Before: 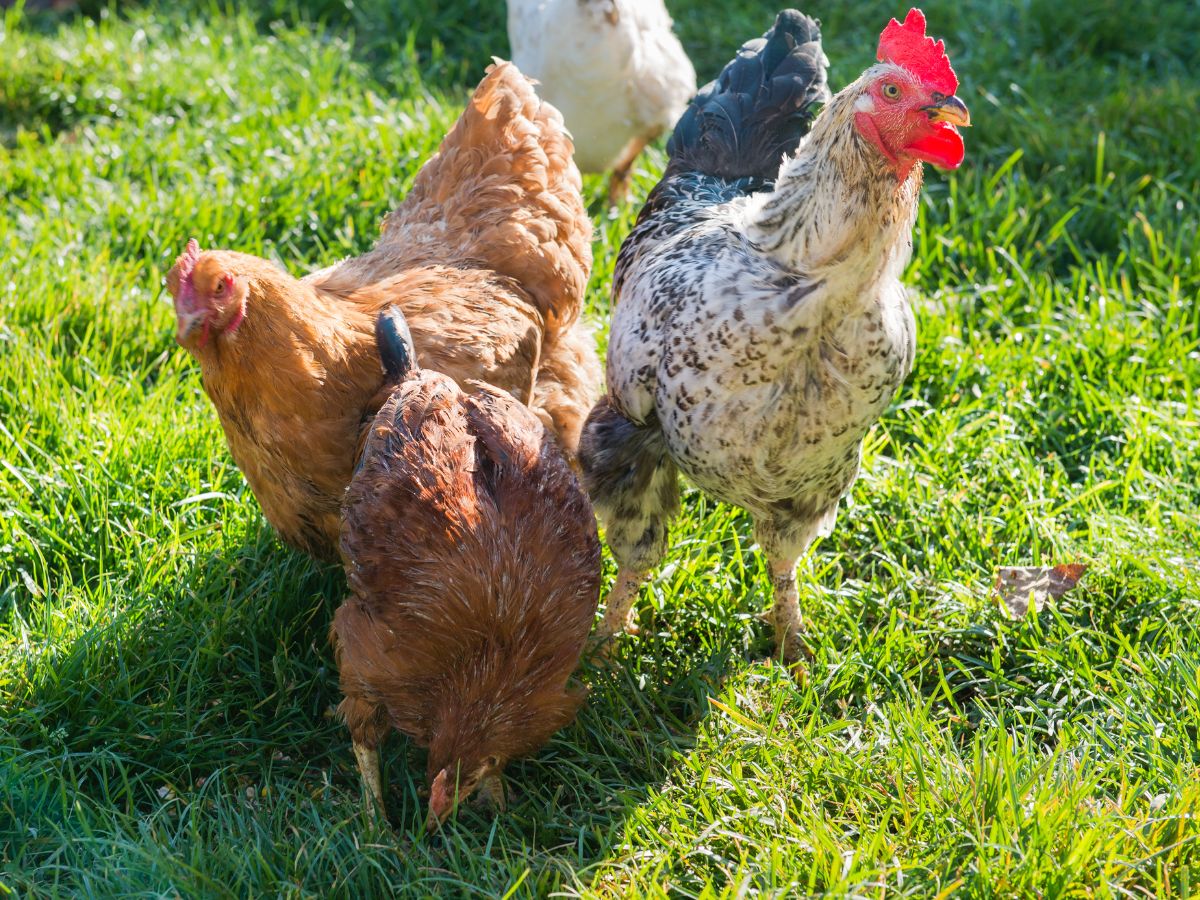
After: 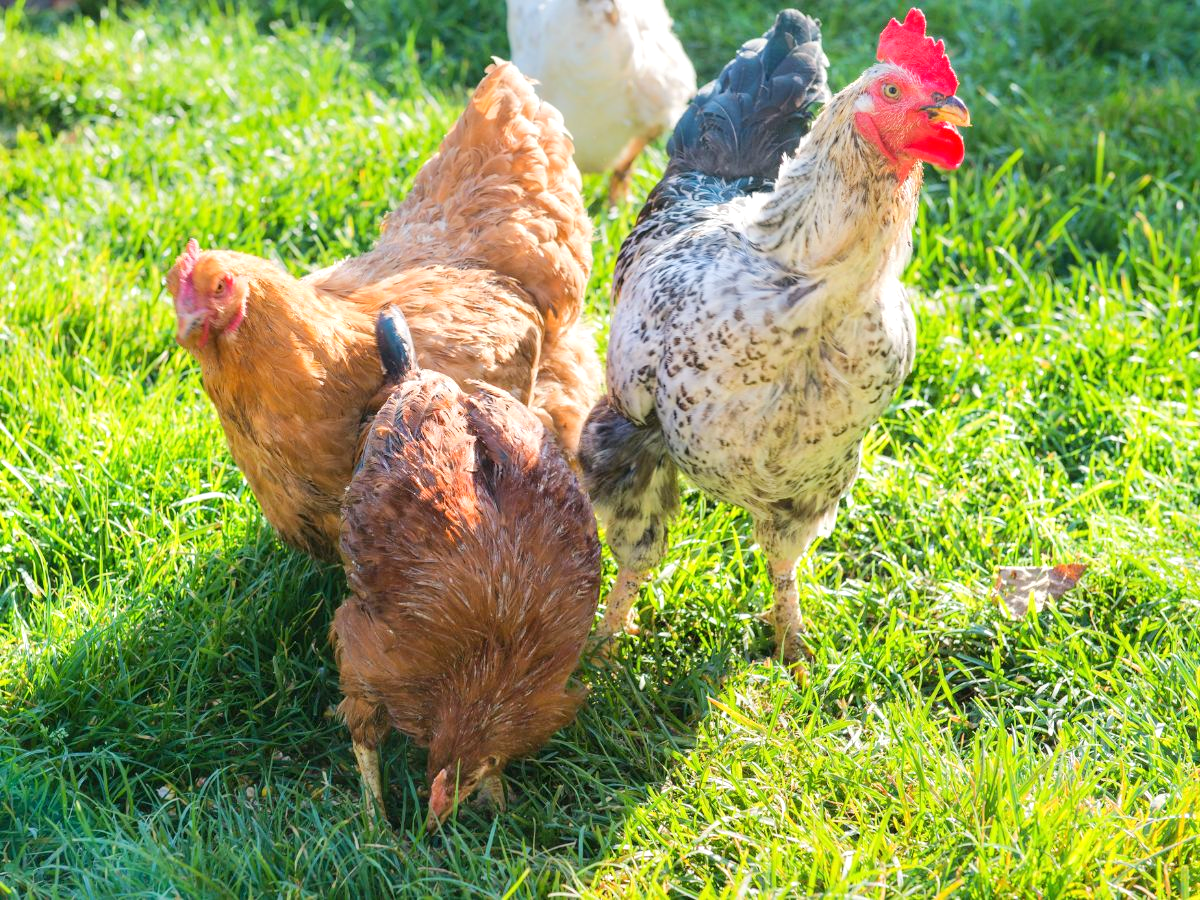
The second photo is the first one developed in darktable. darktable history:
tone equalizer: -8 EV 0.966 EV, -7 EV 0.977 EV, -6 EV 1.03 EV, -5 EV 0.993 EV, -4 EV 1.03 EV, -3 EV 0.741 EV, -2 EV 0.489 EV, -1 EV 0.227 EV, edges refinement/feathering 500, mask exposure compensation -1.57 EV, preserve details no
